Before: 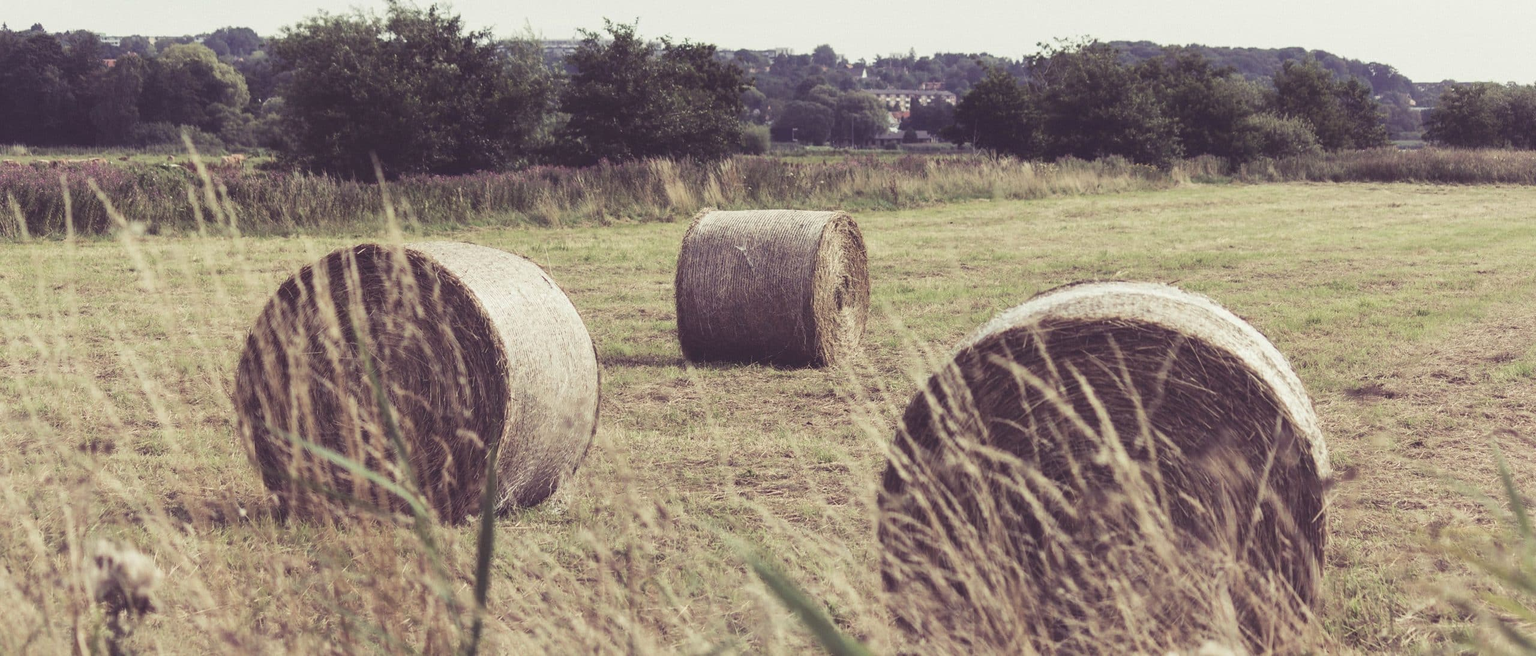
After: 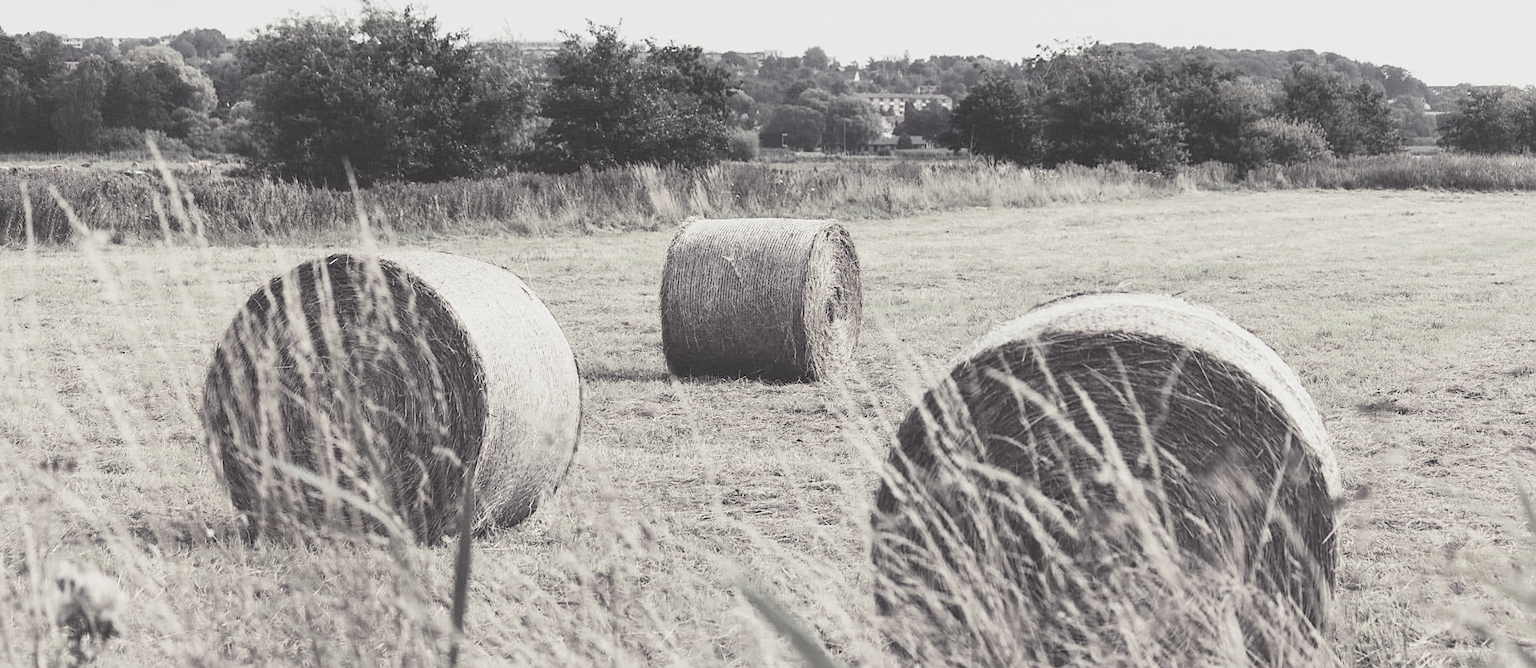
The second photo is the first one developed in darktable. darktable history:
exposure: black level correction 0, exposure 1 EV, compensate exposure bias true, compensate highlight preservation false
crop and rotate: left 2.658%, right 1.195%, bottom 1.96%
contrast brightness saturation: contrast 0.034, brightness -0.037
filmic rgb: black relative exposure -7.65 EV, white relative exposure 4.56 EV, hardness 3.61, color science v6 (2022)
sharpen: on, module defaults
color correction: highlights b* 0.059, saturation 0.229
color zones: curves: ch0 [(0.035, 0.242) (0.25, 0.5) (0.384, 0.214) (0.488, 0.255) (0.75, 0.5)]; ch1 [(0.063, 0.379) (0.25, 0.5) (0.354, 0.201) (0.489, 0.085) (0.729, 0.271)]; ch2 [(0.25, 0.5) (0.38, 0.517) (0.442, 0.51) (0.735, 0.456)]
